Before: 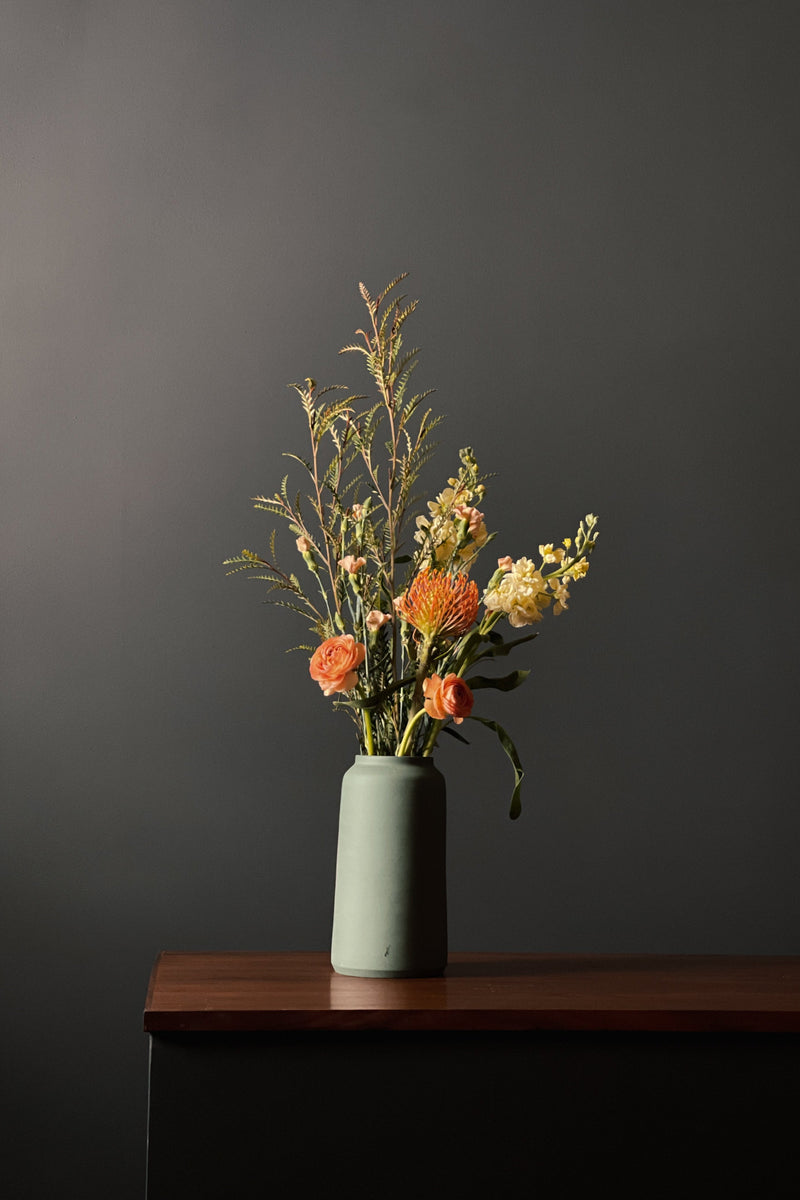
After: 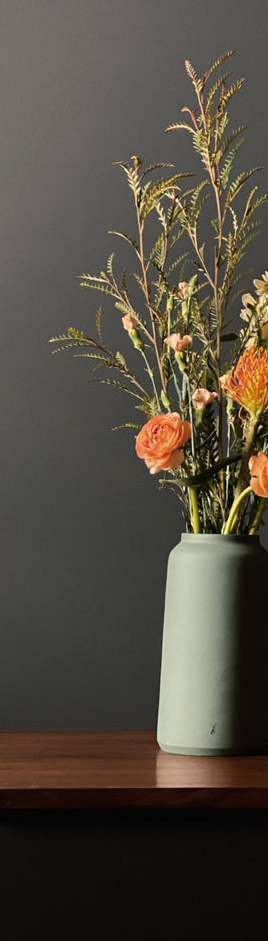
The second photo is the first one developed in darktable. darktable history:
crop and rotate: left 21.77%, top 18.528%, right 44.676%, bottom 2.997%
shadows and highlights: radius 108.52, shadows 23.73, highlights -59.32, low approximation 0.01, soften with gaussian
